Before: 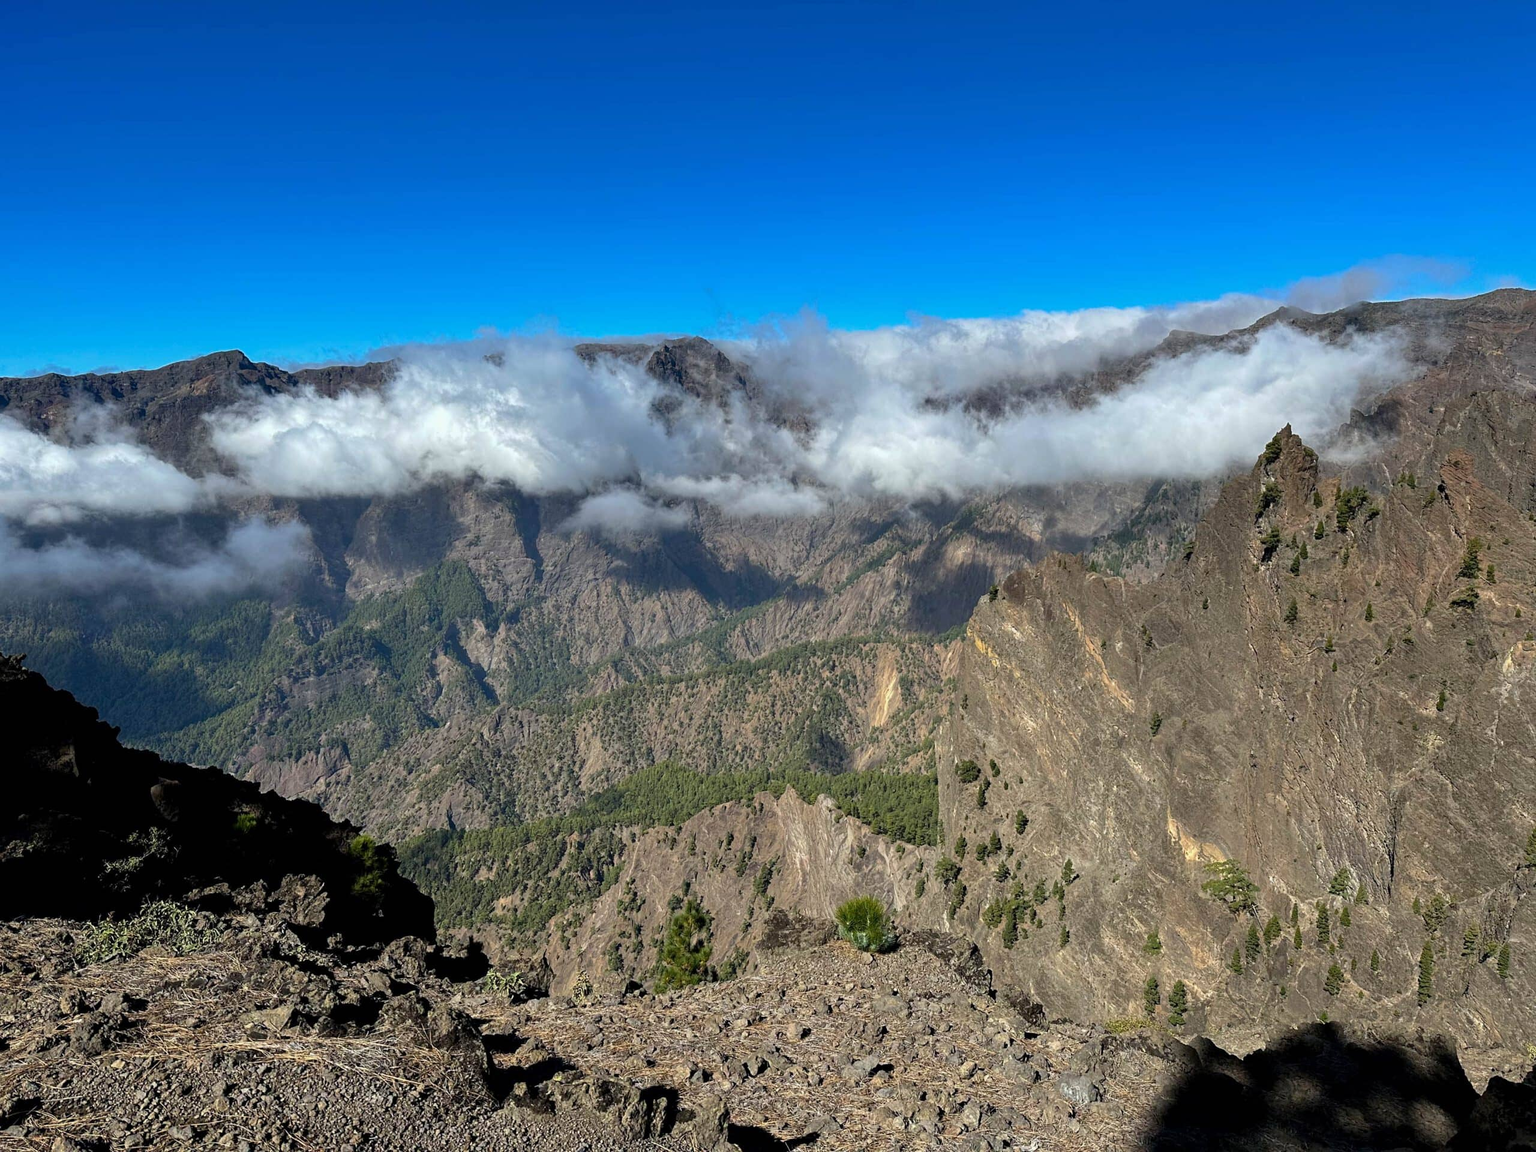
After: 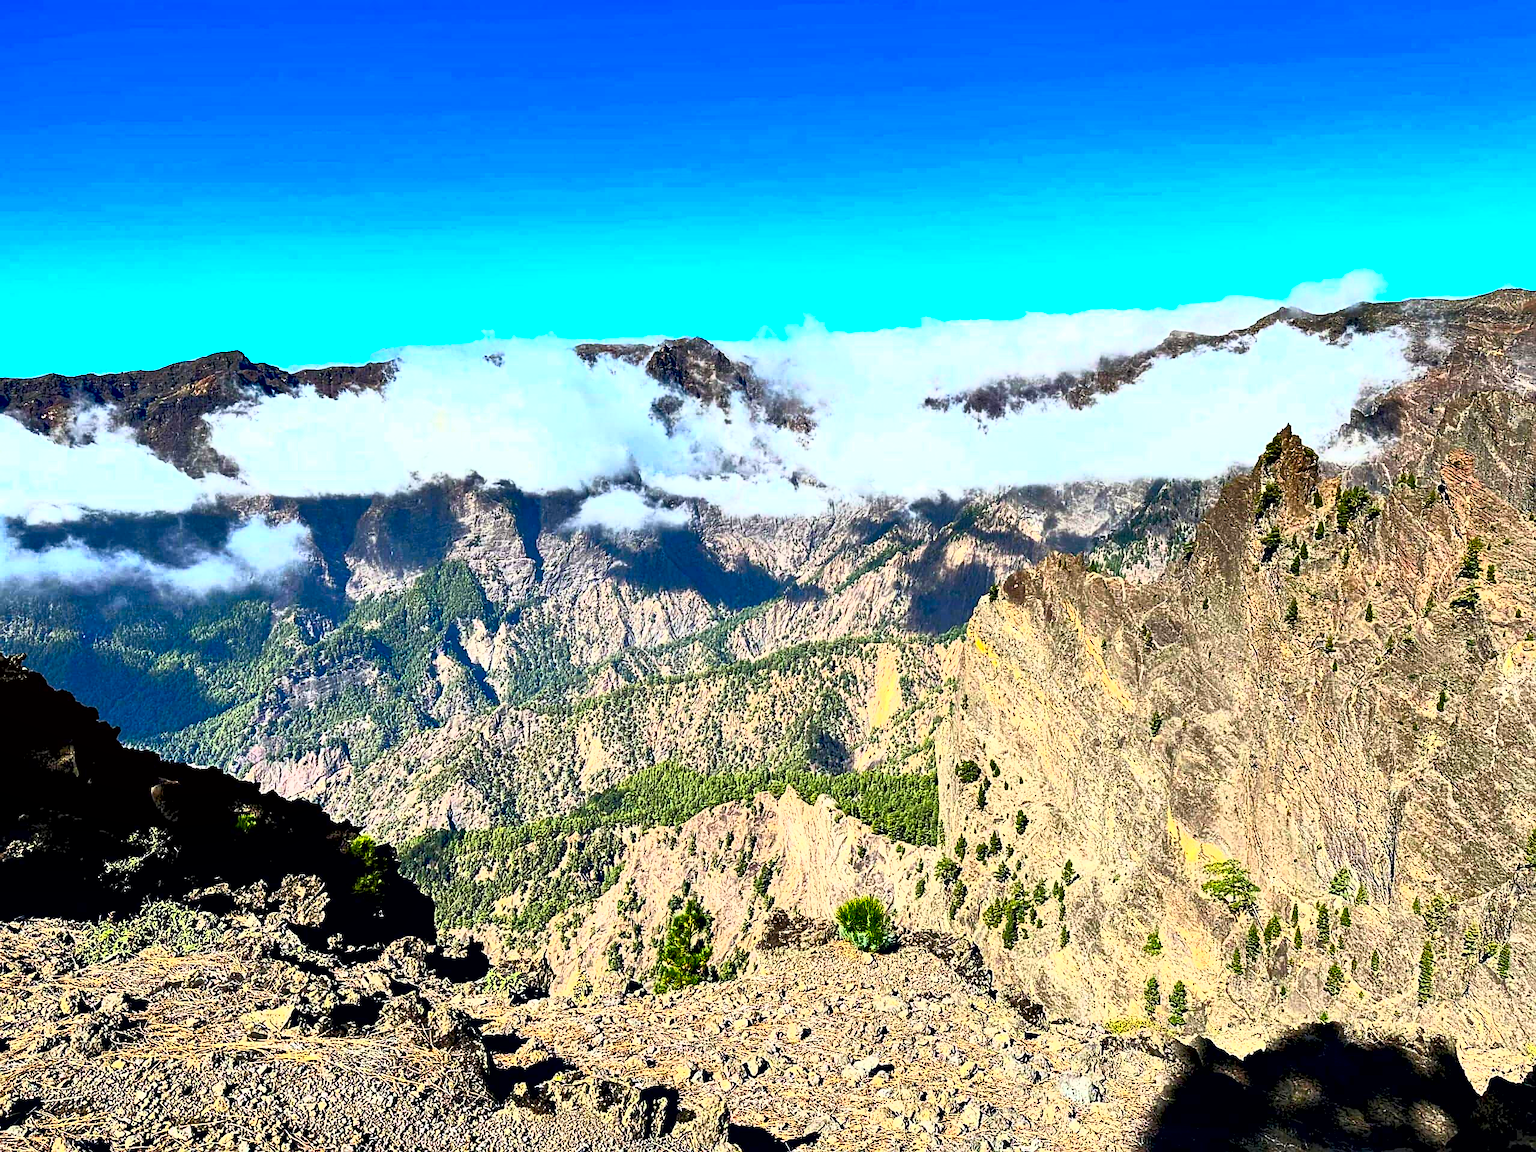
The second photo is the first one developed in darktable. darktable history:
contrast equalizer: octaves 7, y [[0.6 ×6], [0.55 ×6], [0 ×6], [0 ×6], [0 ×6]]
contrast brightness saturation: contrast 0.998, brightness 0.991, saturation 0.982
tone equalizer: on, module defaults
sharpen: on, module defaults
